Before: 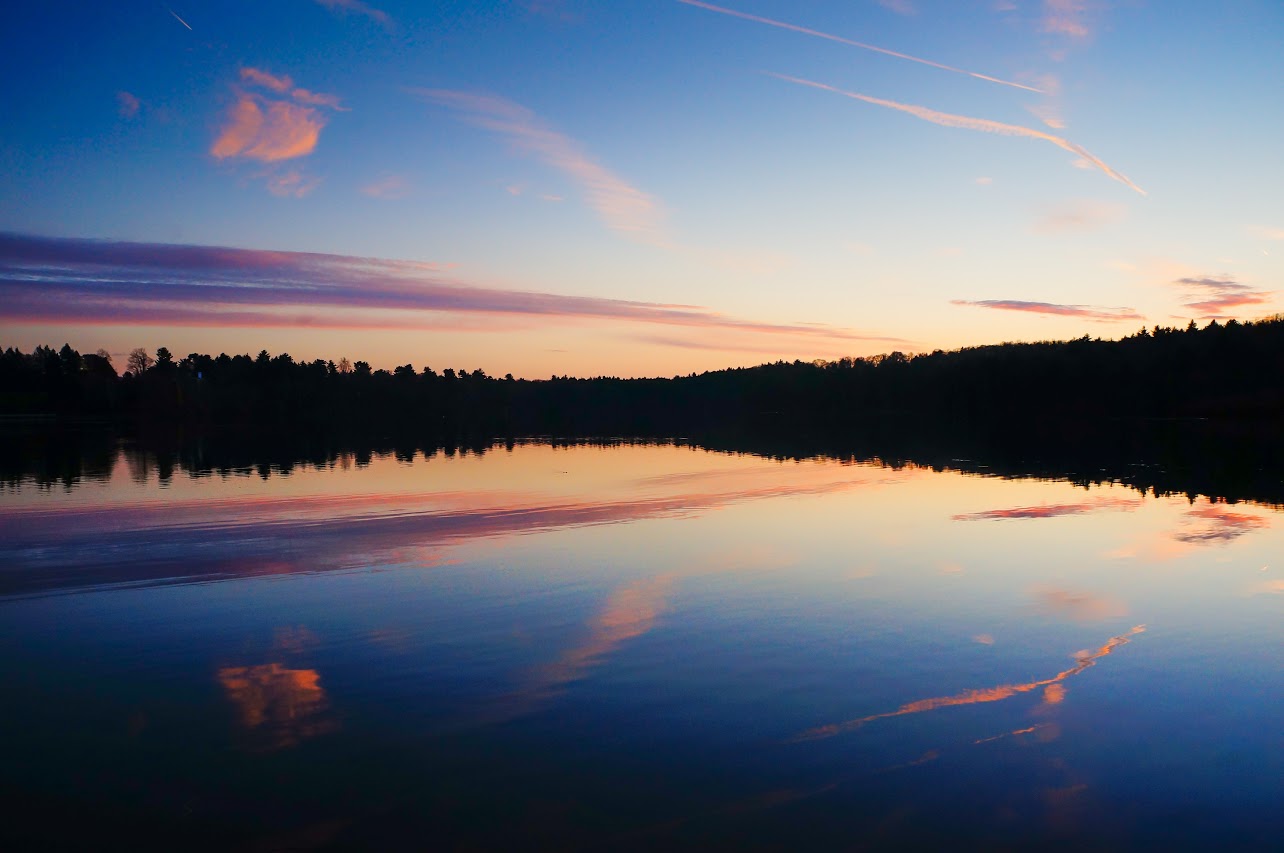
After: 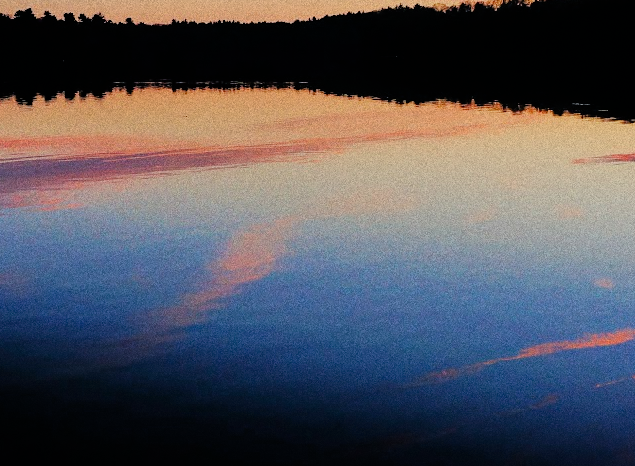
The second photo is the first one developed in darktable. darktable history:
grain: coarseness 0.09 ISO, strength 40%
crop: left 29.672%, top 41.786%, right 20.851%, bottom 3.487%
tone equalizer: -8 EV 0.001 EV, -7 EV -0.004 EV, -6 EV 0.009 EV, -5 EV 0.032 EV, -4 EV 0.276 EV, -3 EV 0.644 EV, -2 EV 0.584 EV, -1 EV 0.187 EV, +0 EV 0.024 EV
filmic rgb: black relative exposure -6.15 EV, white relative exposure 6.96 EV, hardness 2.23, color science v6 (2022)
